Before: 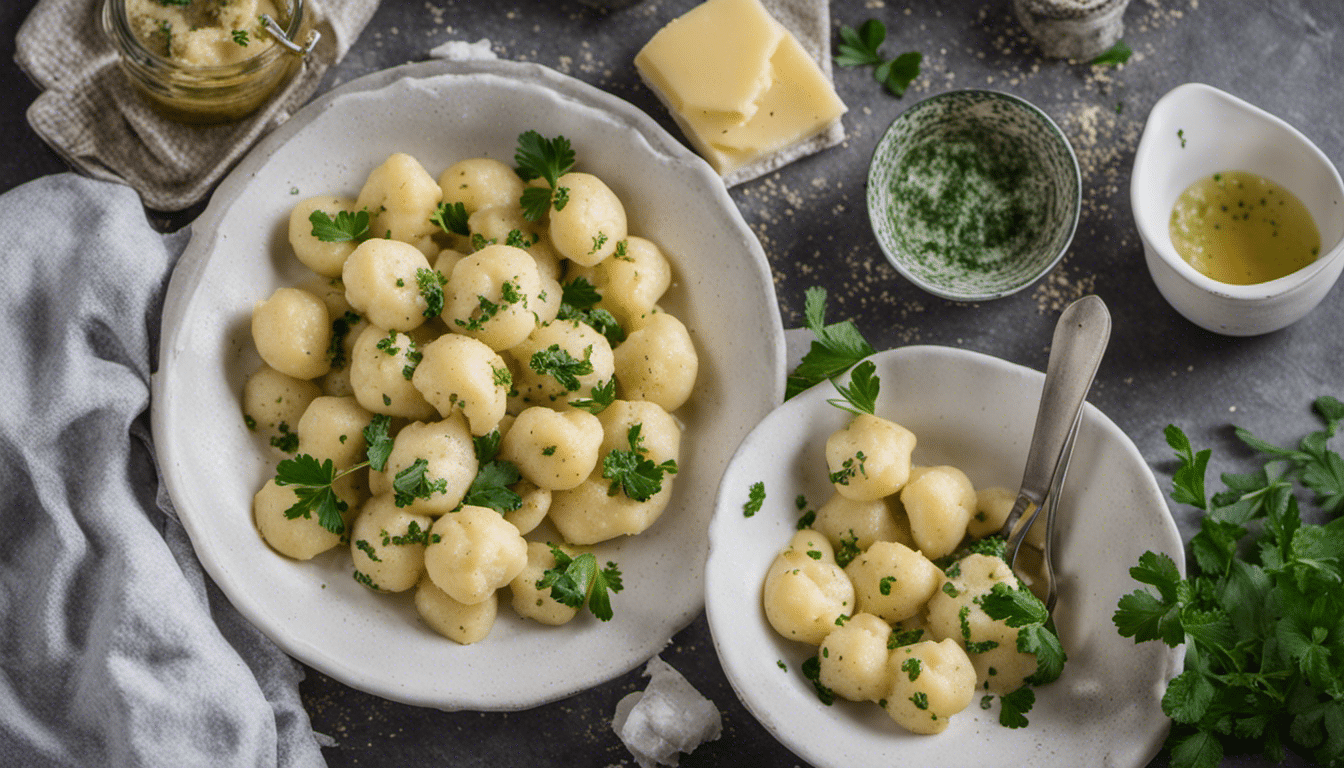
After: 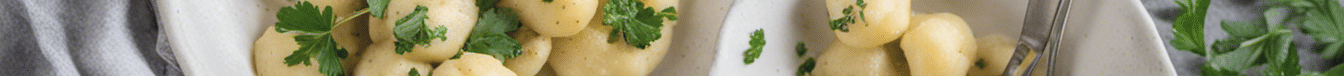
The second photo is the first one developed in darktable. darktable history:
crop and rotate: top 59.084%, bottom 30.916%
contrast brightness saturation: brightness 0.15
